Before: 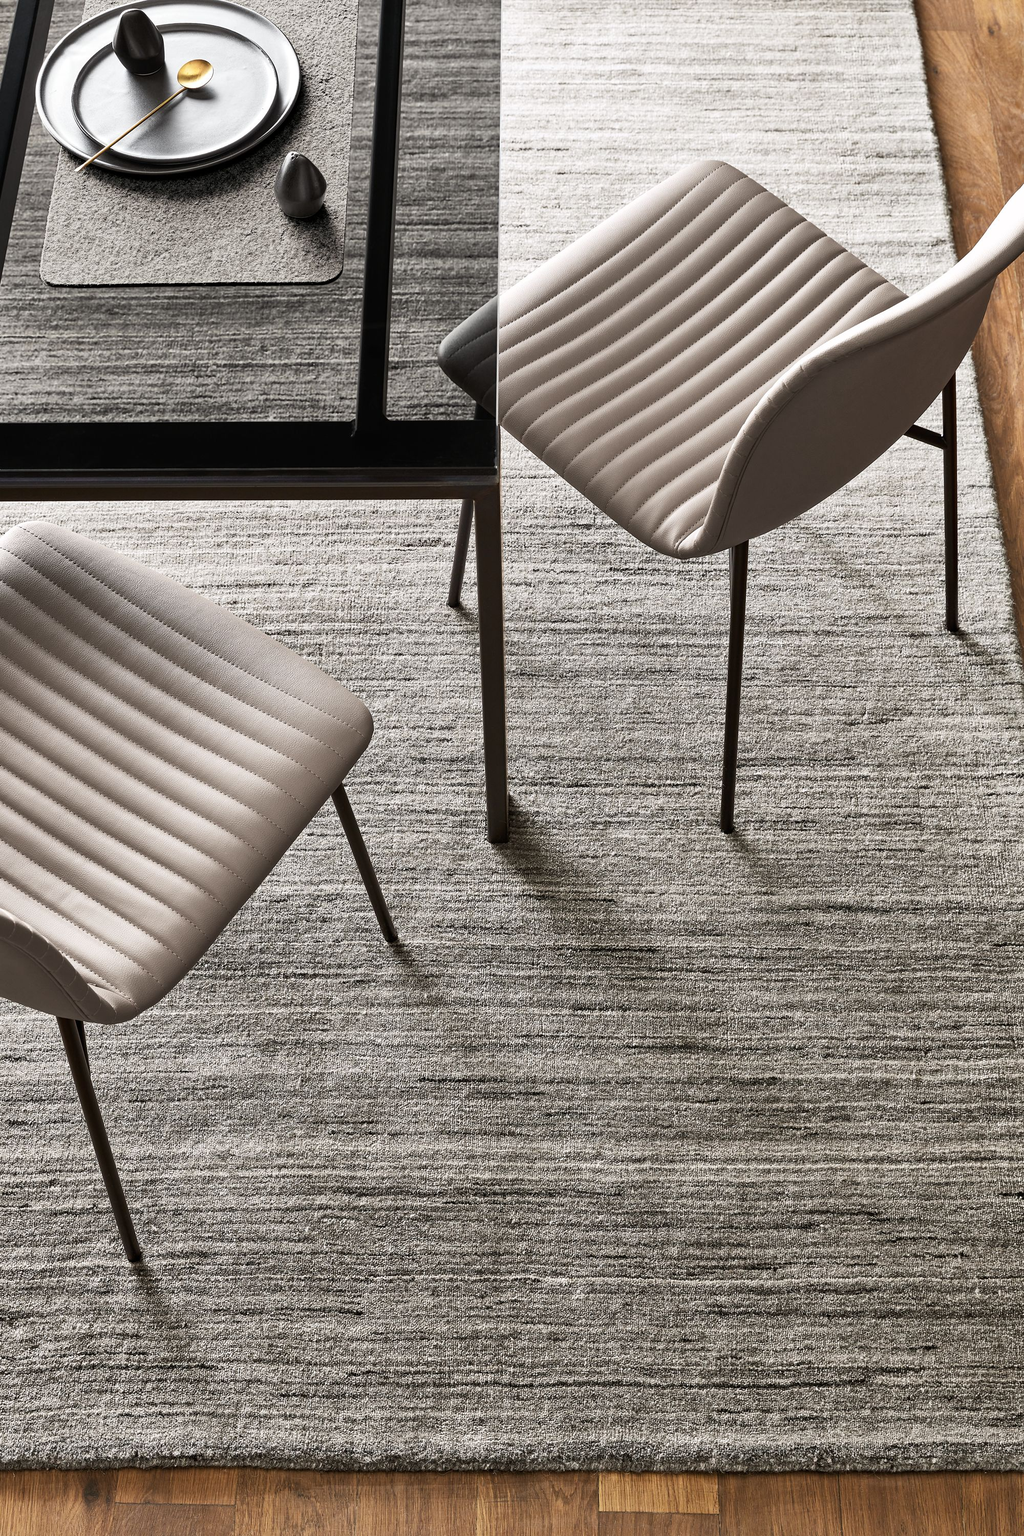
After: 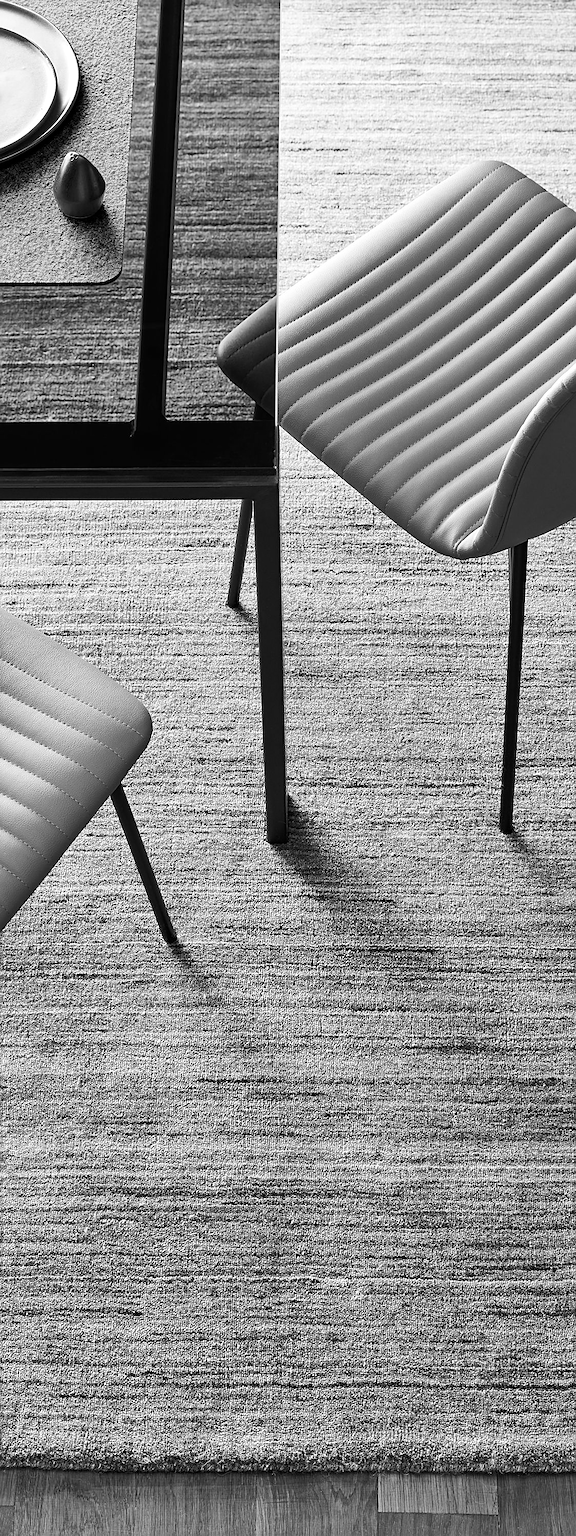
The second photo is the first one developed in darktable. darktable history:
sharpen: on, module defaults
crop: left 21.604%, right 22.126%, bottom 0.013%
contrast brightness saturation: contrast 0.091, saturation 0.271
color calibration: output gray [0.22, 0.42, 0.37, 0], illuminant same as pipeline (D50), adaptation none (bypass), x 0.332, y 0.334, temperature 5002.82 K
